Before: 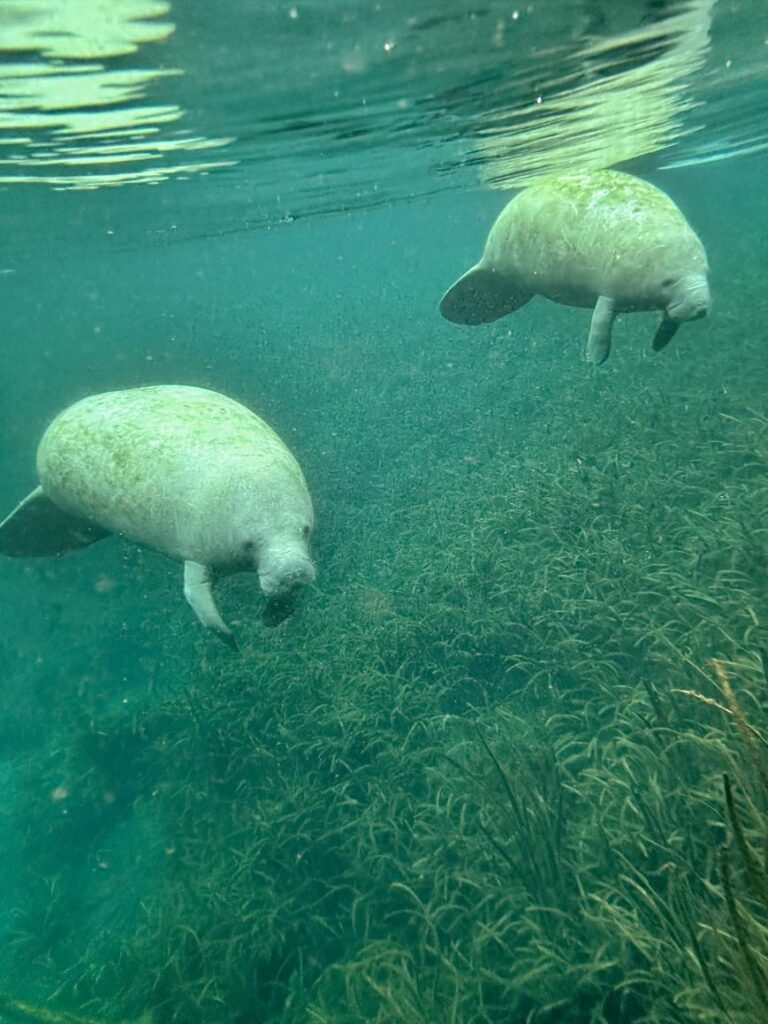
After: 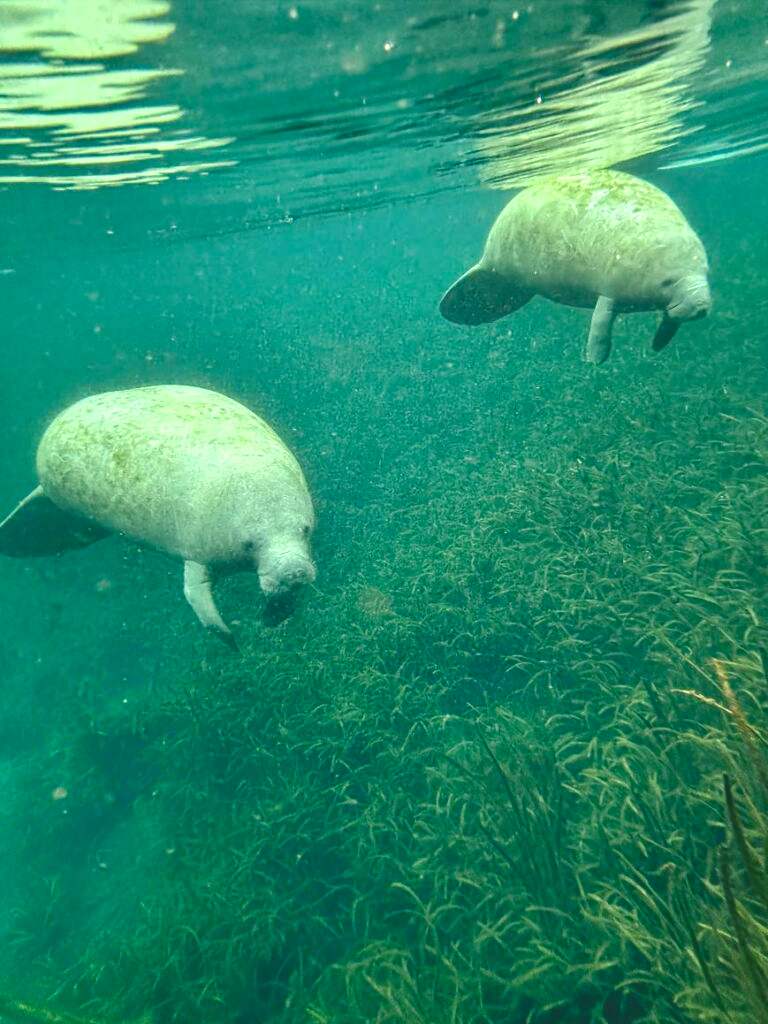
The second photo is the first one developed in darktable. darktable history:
tone equalizer: on, module defaults
exposure: black level correction -0.008, exposure 0.067 EV, compensate highlight preservation false
color balance rgb: shadows lift › chroma 3%, shadows lift › hue 280.8°, power › hue 330°, highlights gain › chroma 3%, highlights gain › hue 75.6°, global offset › luminance 1.5%, perceptual saturation grading › global saturation 20%, perceptual saturation grading › highlights -25%, perceptual saturation grading › shadows 50%, global vibrance 30%
local contrast: on, module defaults
